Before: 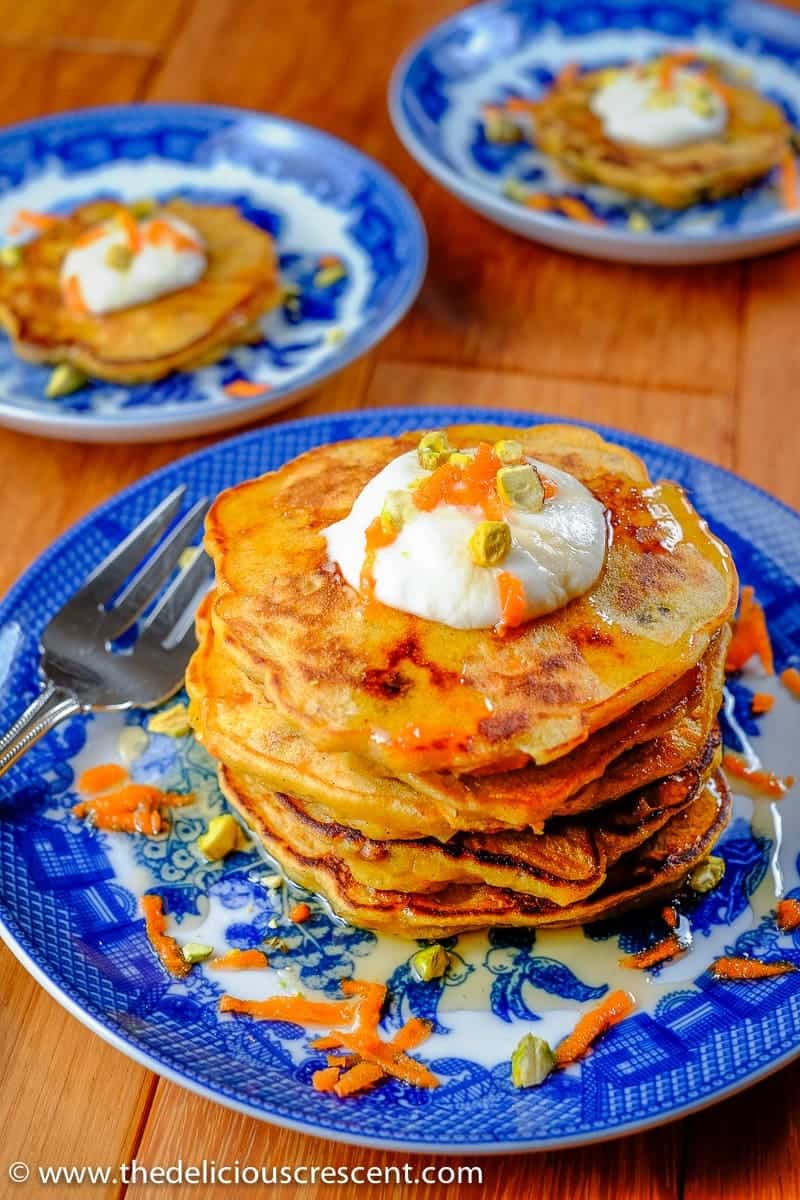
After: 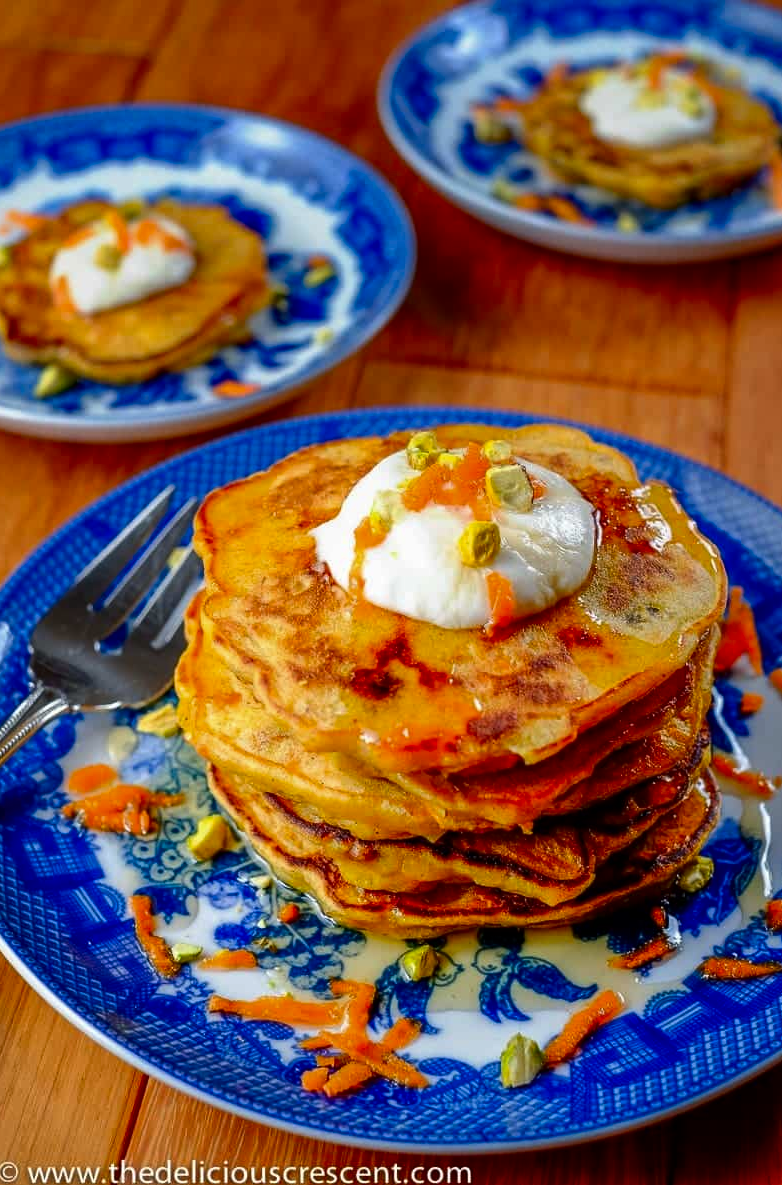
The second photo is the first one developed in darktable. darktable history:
crop and rotate: left 1.458%, right 0.724%, bottom 1.198%
contrast brightness saturation: contrast 0.067, brightness -0.149, saturation 0.105
levels: white 90.66%, levels [0, 0.51, 1]
